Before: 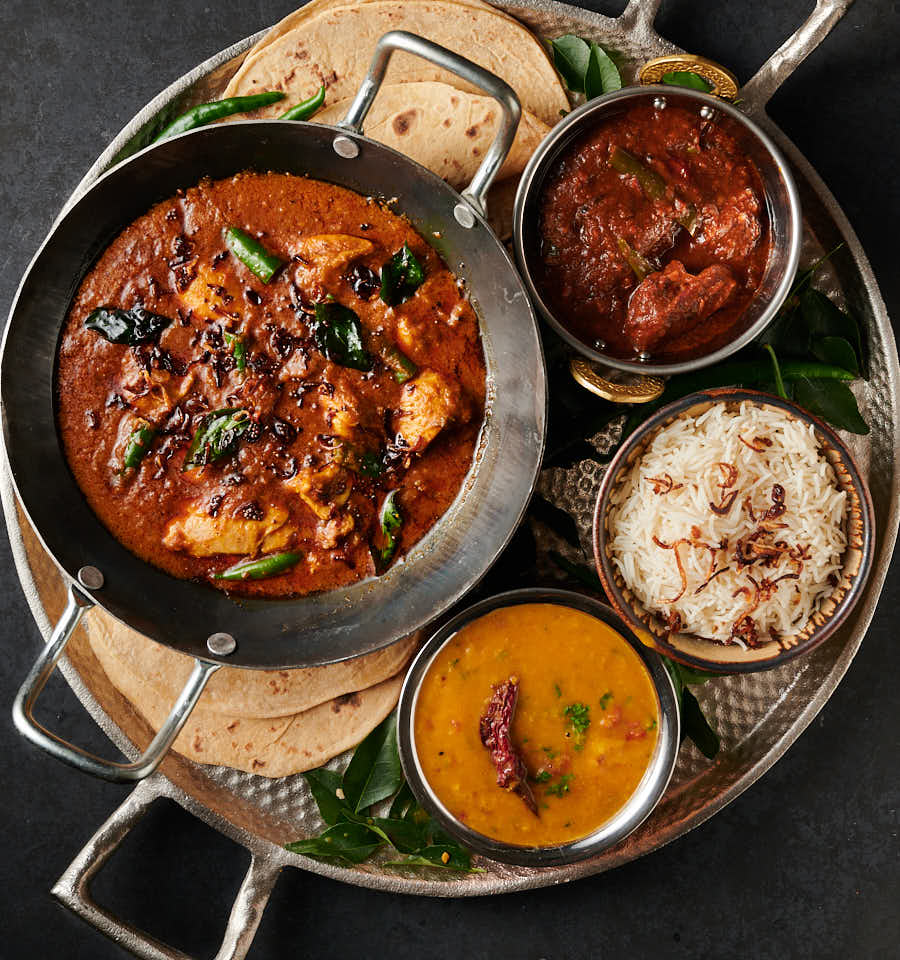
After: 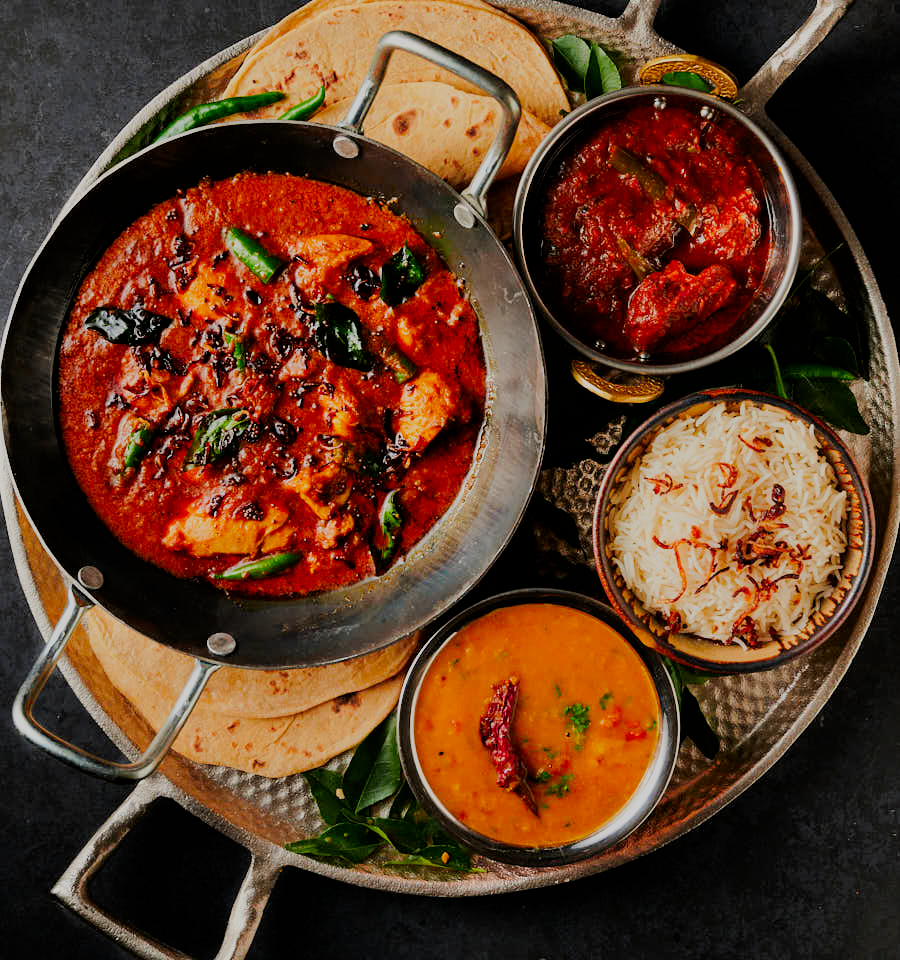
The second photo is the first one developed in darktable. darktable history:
contrast brightness saturation: saturation 0.483
filmic rgb: black relative exposure -6.92 EV, white relative exposure 5.67 EV, hardness 2.85
exposure: black level correction 0, compensate highlight preservation false
